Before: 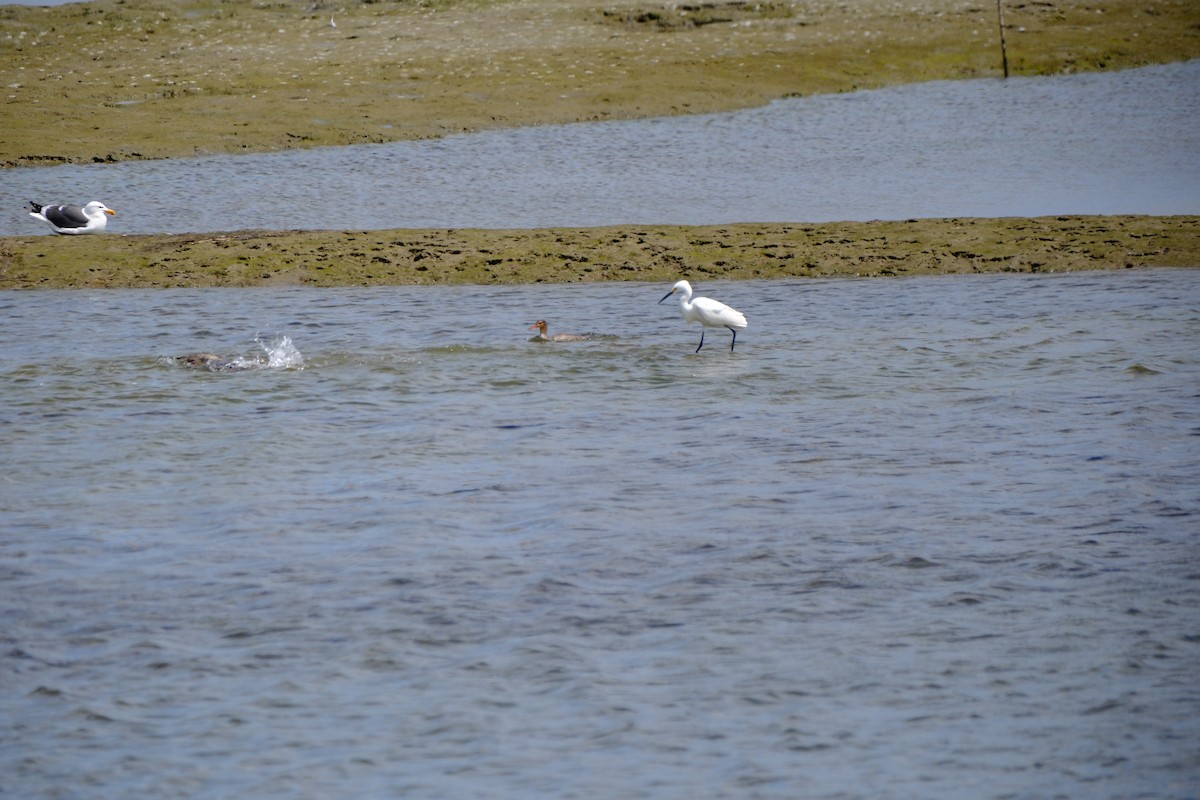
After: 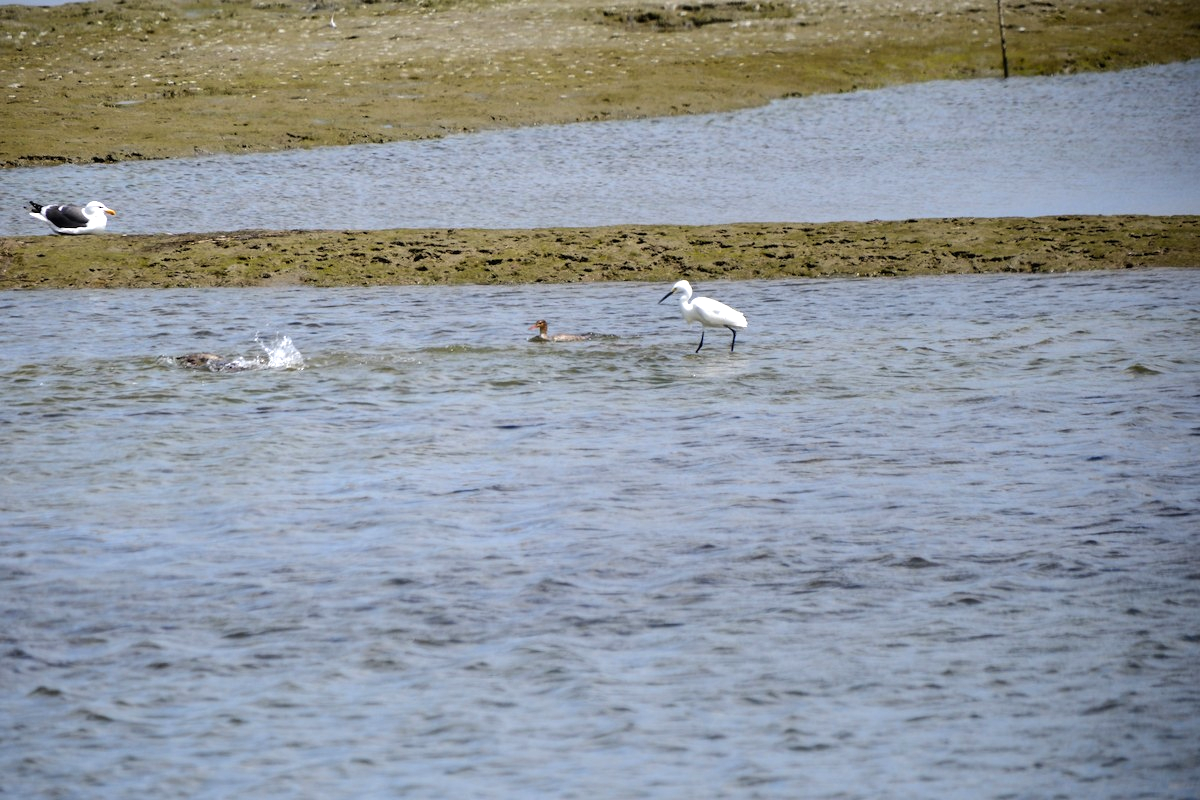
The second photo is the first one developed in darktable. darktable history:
tone equalizer: -8 EV -0.781 EV, -7 EV -0.723 EV, -6 EV -0.601 EV, -5 EV -0.408 EV, -3 EV 0.392 EV, -2 EV 0.6 EV, -1 EV 0.686 EV, +0 EV 0.748 EV, edges refinement/feathering 500, mask exposure compensation -1.57 EV, preserve details no
